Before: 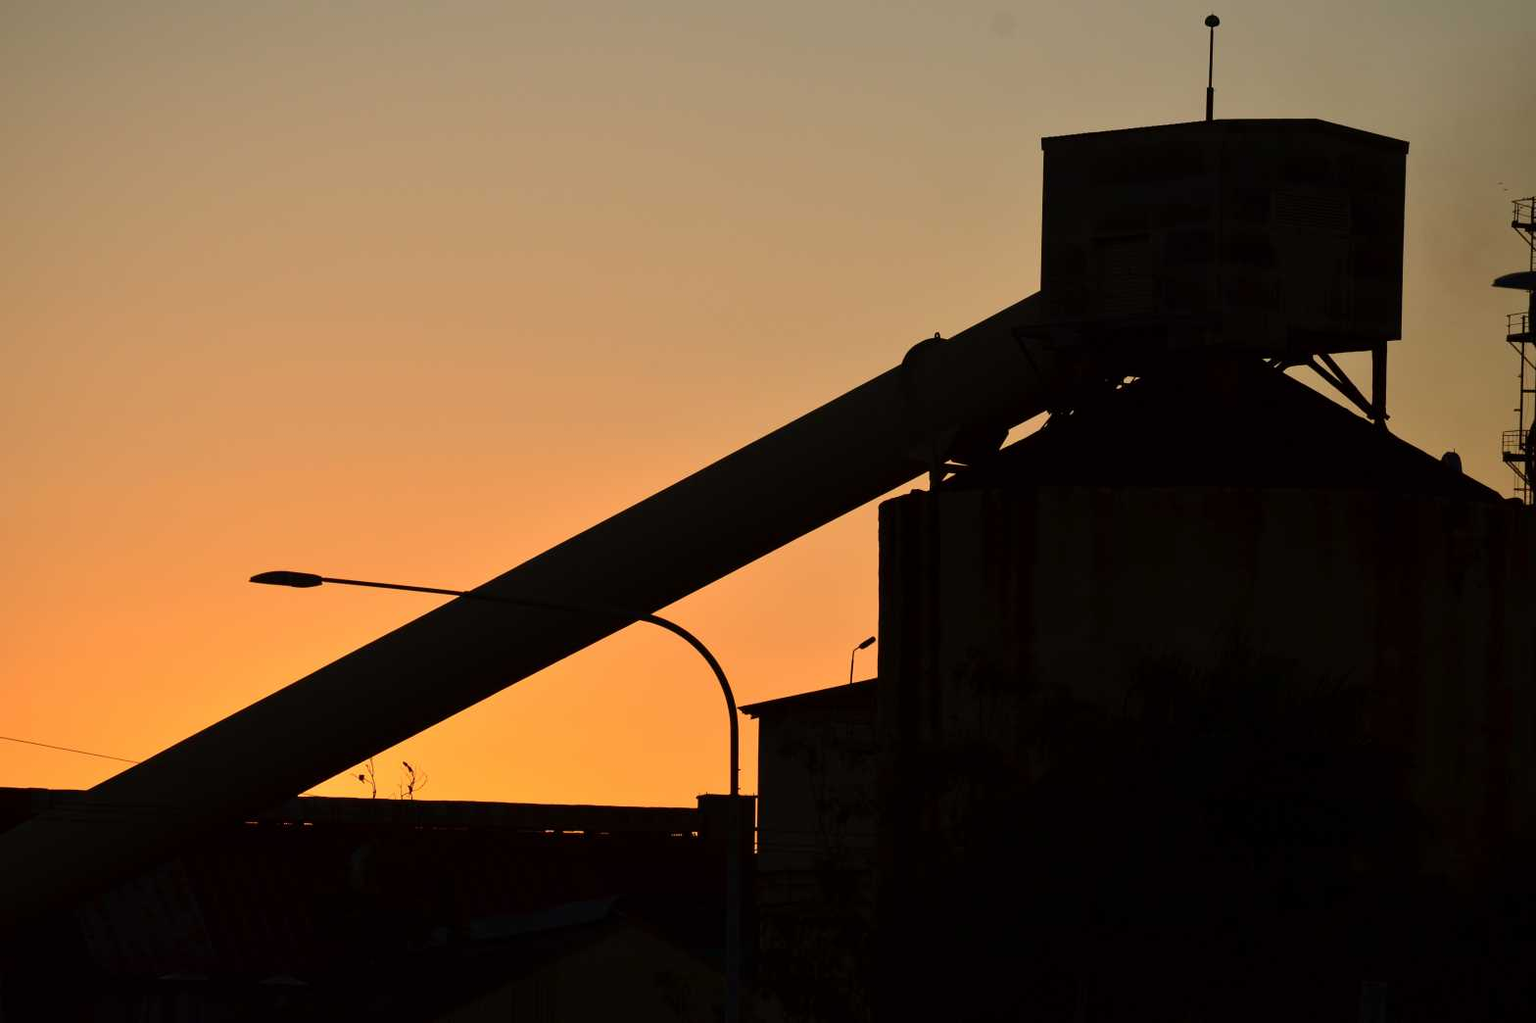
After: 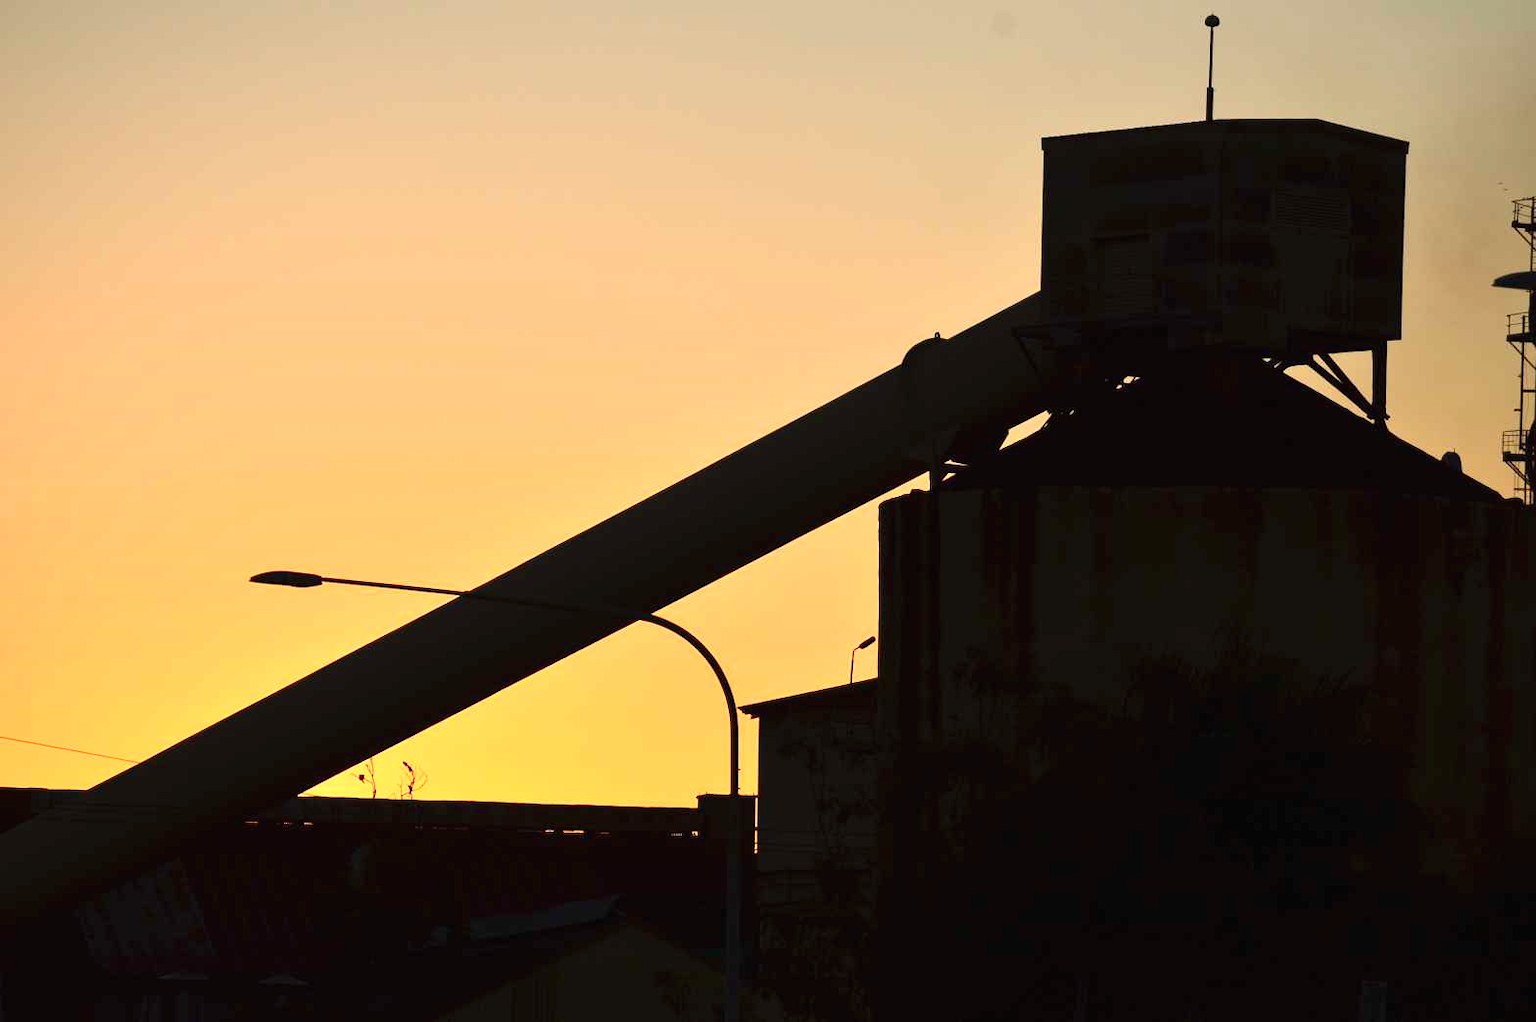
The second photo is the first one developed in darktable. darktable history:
exposure: black level correction -0.001, exposure 0.902 EV, compensate highlight preservation false
